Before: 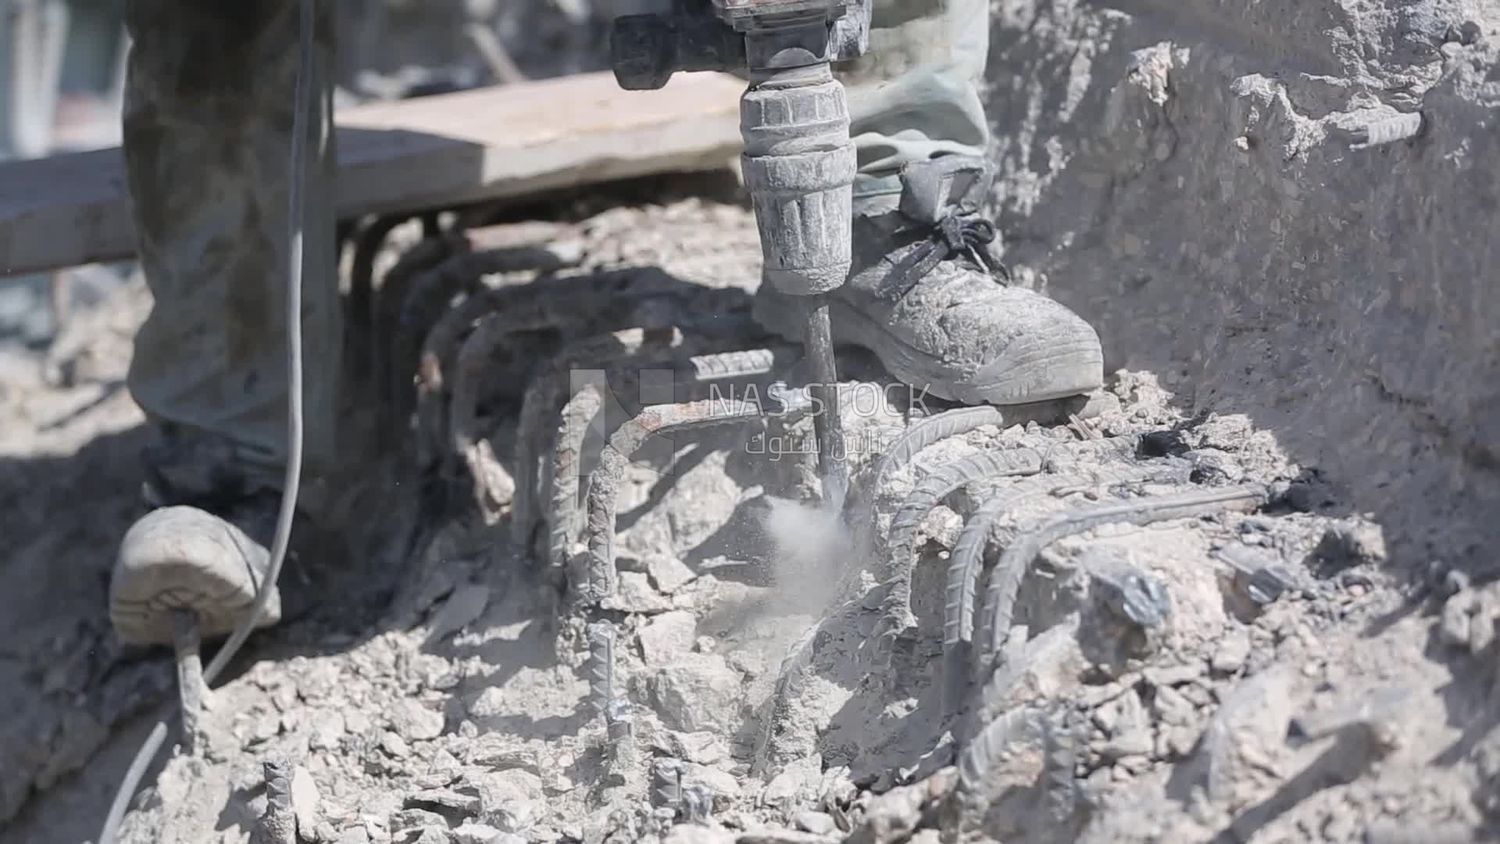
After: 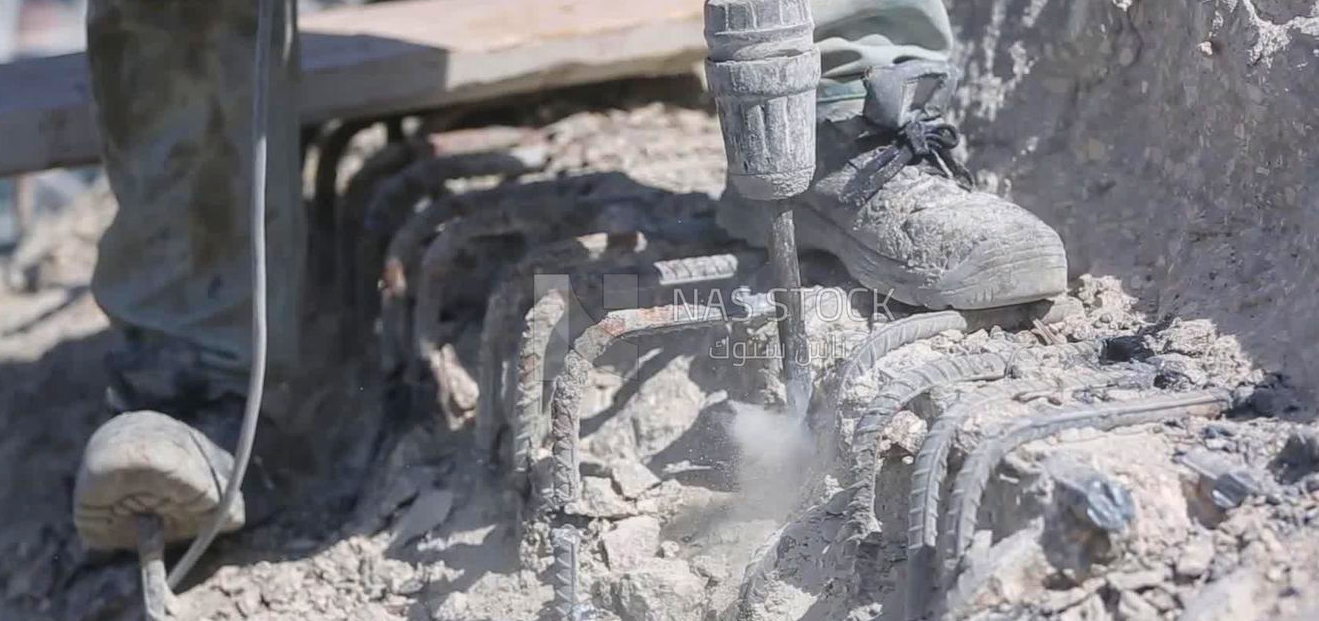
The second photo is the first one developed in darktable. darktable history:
crop and rotate: left 2.425%, top 11.305%, right 9.6%, bottom 15.08%
color balance rgb: linear chroma grading › global chroma 15%, perceptual saturation grading › global saturation 30%
local contrast: detail 110%
